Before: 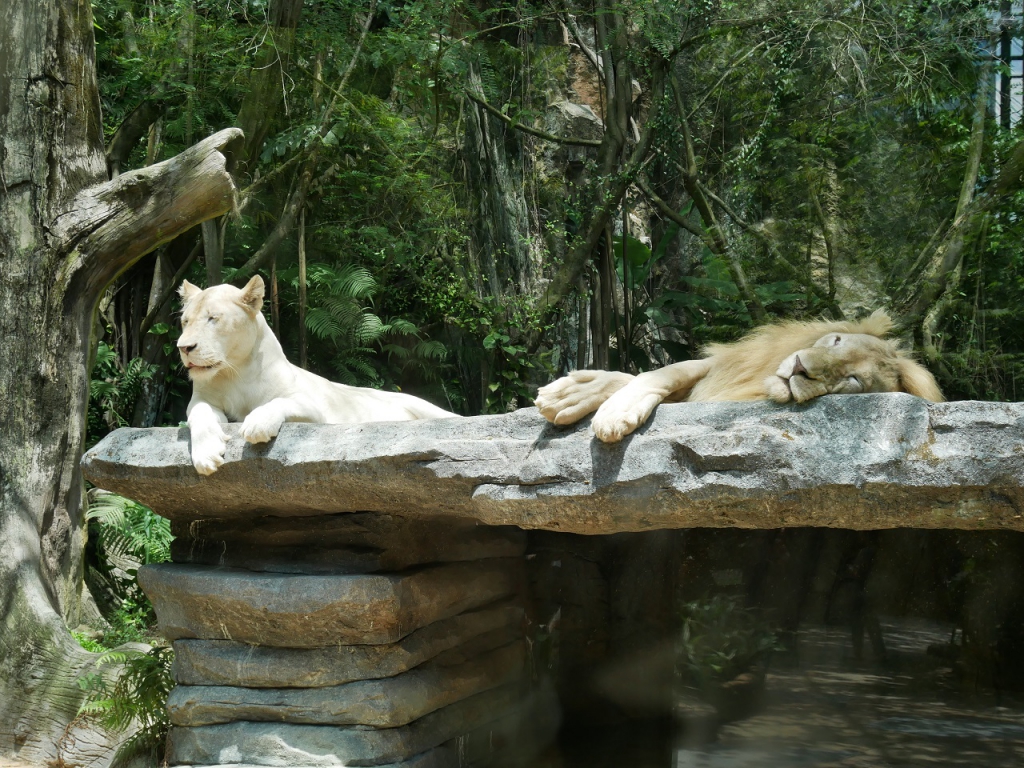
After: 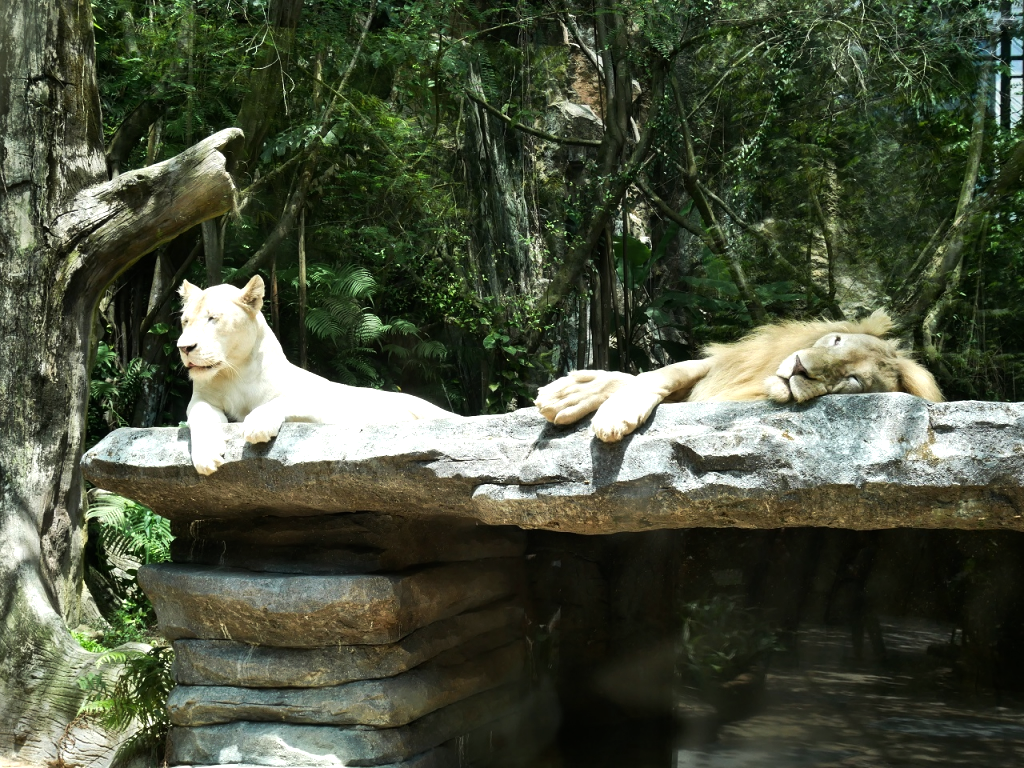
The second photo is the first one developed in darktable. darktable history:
tone curve: curves: ch0 [(0, 0) (0.003, 0.003) (0.011, 0.011) (0.025, 0.024) (0.044, 0.043) (0.069, 0.068) (0.1, 0.098) (0.136, 0.133) (0.177, 0.174) (0.224, 0.22) (0.277, 0.272) (0.335, 0.329) (0.399, 0.391) (0.468, 0.459) (0.543, 0.545) (0.623, 0.625) (0.709, 0.711) (0.801, 0.802) (0.898, 0.898) (1, 1)], preserve colors none
tone equalizer: -8 EV -0.773 EV, -7 EV -0.713 EV, -6 EV -0.586 EV, -5 EV -0.419 EV, -3 EV 0.385 EV, -2 EV 0.6 EV, -1 EV 0.695 EV, +0 EV 0.759 EV, edges refinement/feathering 500, mask exposure compensation -1.57 EV, preserve details no
